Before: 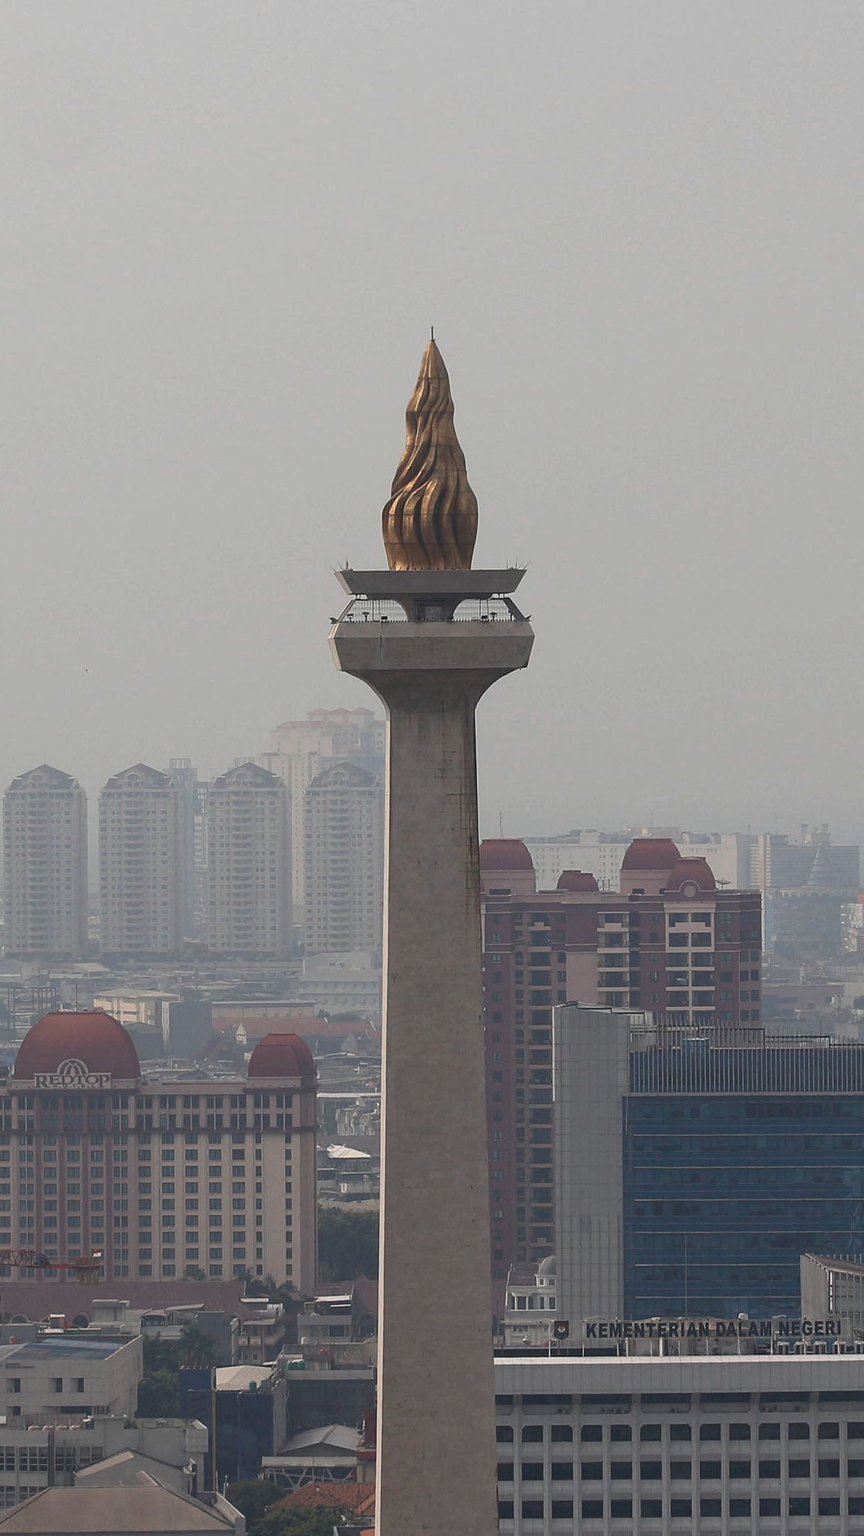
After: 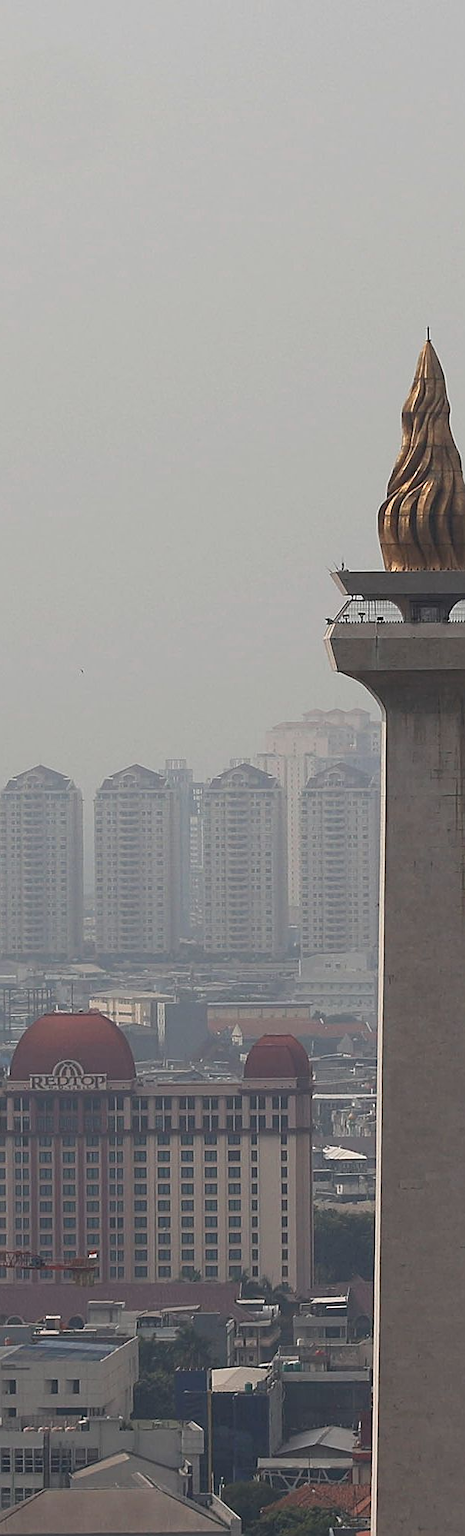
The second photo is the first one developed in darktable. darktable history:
sharpen: on, module defaults
crop: left 0.587%, right 45.588%, bottom 0.086%
rgb levels: preserve colors max RGB
